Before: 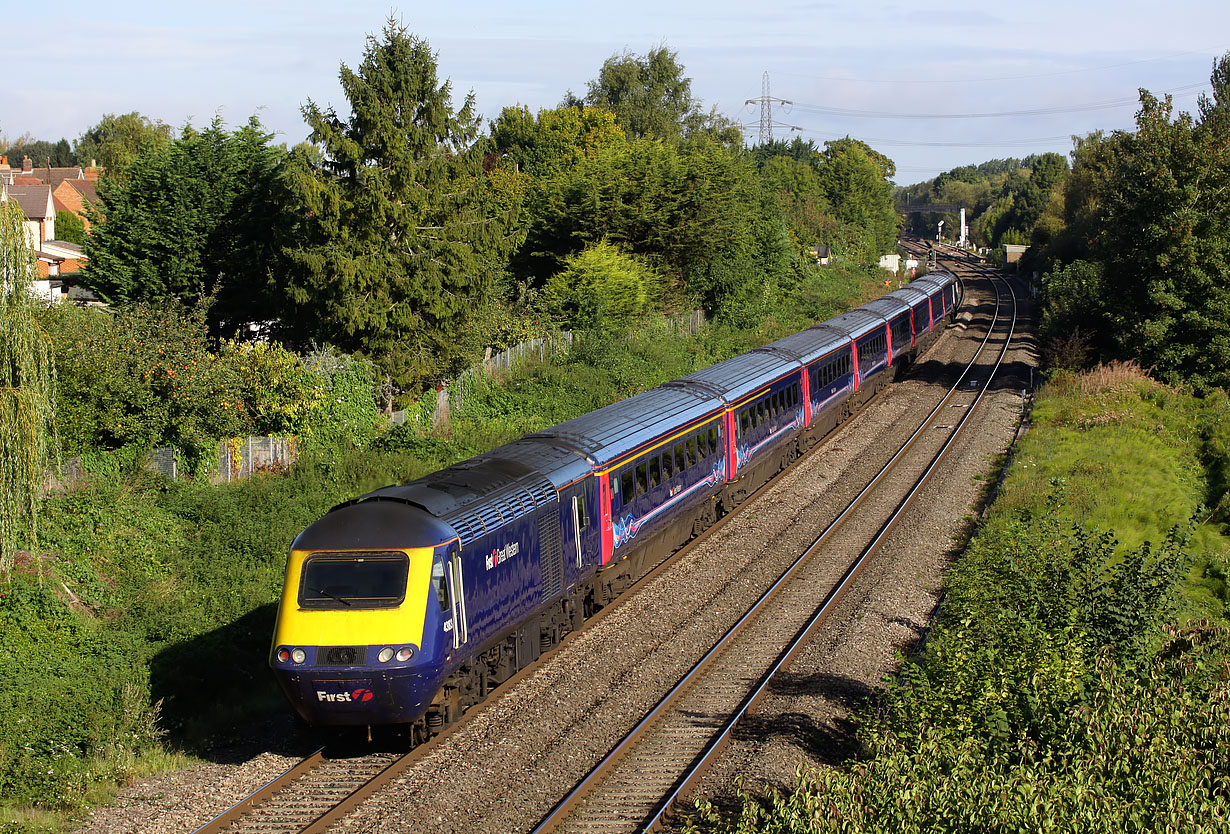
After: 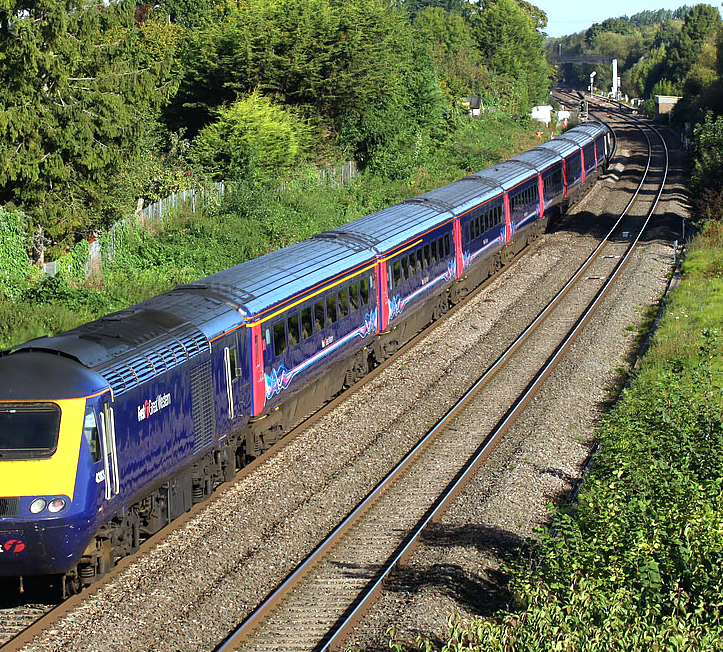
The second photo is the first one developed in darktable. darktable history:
exposure: exposure 0.647 EV, compensate highlight preservation false
crop and rotate: left 28.358%, top 17.875%, right 12.8%, bottom 3.903%
color calibration: illuminant Planckian (black body), x 0.368, y 0.361, temperature 4273.42 K
